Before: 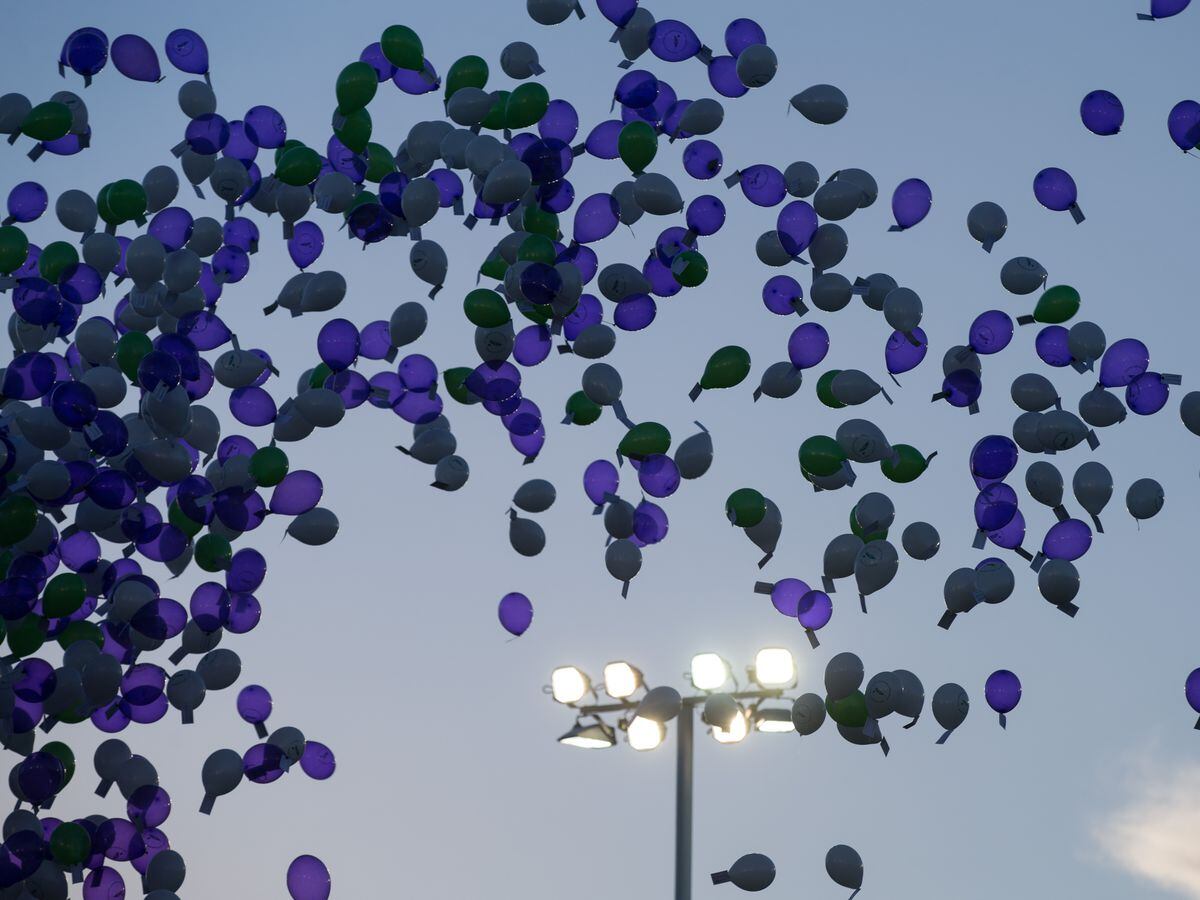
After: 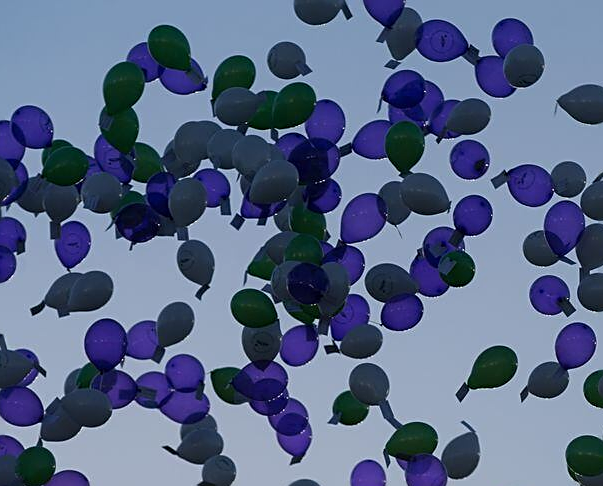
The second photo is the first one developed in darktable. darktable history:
sharpen: on, module defaults
crop: left 19.44%, right 30.283%, bottom 45.957%
tone equalizer: smoothing diameter 24.98%, edges refinement/feathering 13.07, preserve details guided filter
